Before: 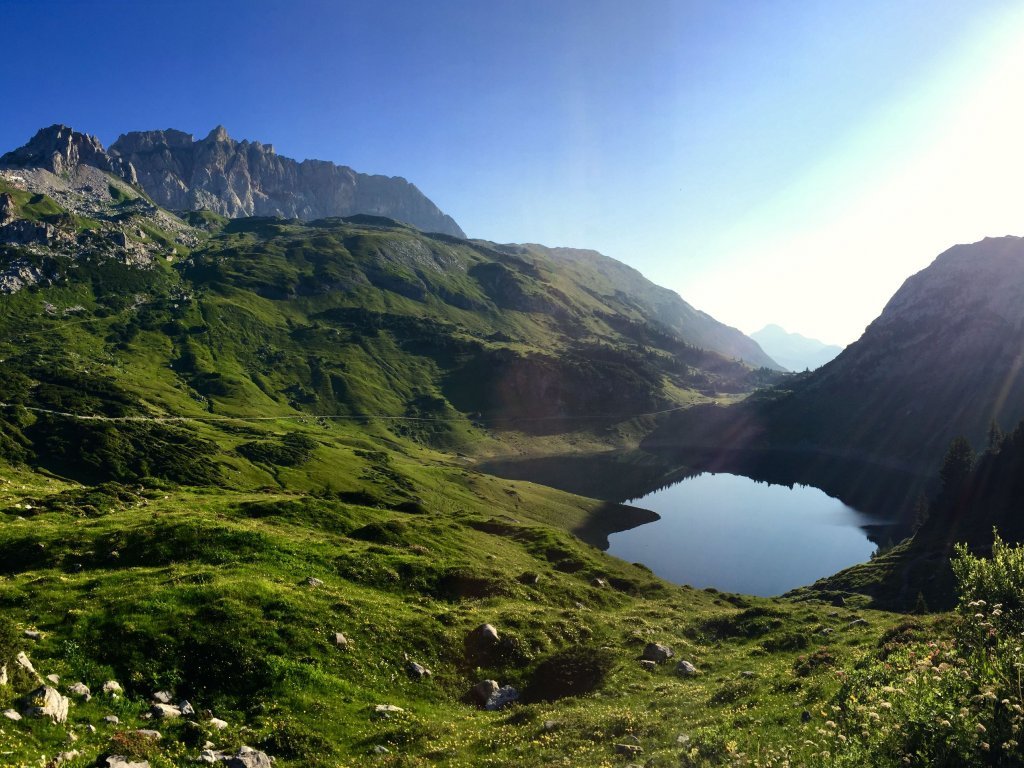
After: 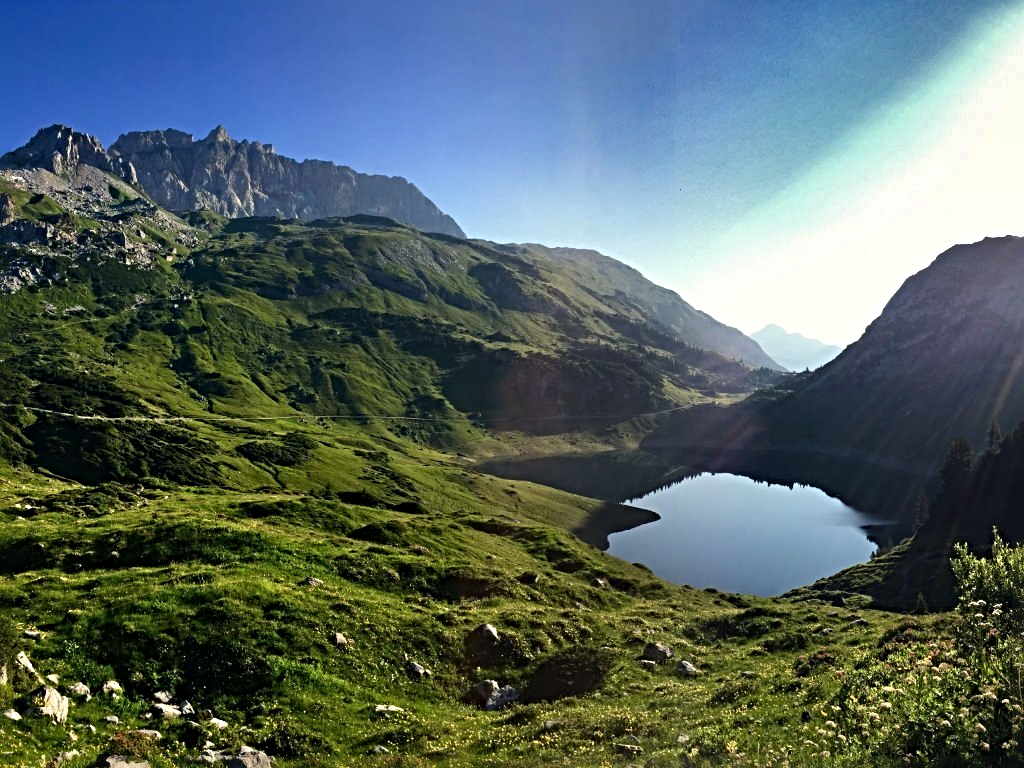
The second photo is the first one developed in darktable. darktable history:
sharpen: radius 4.883
shadows and highlights: shadows 20.91, highlights -82.73, soften with gaussian
